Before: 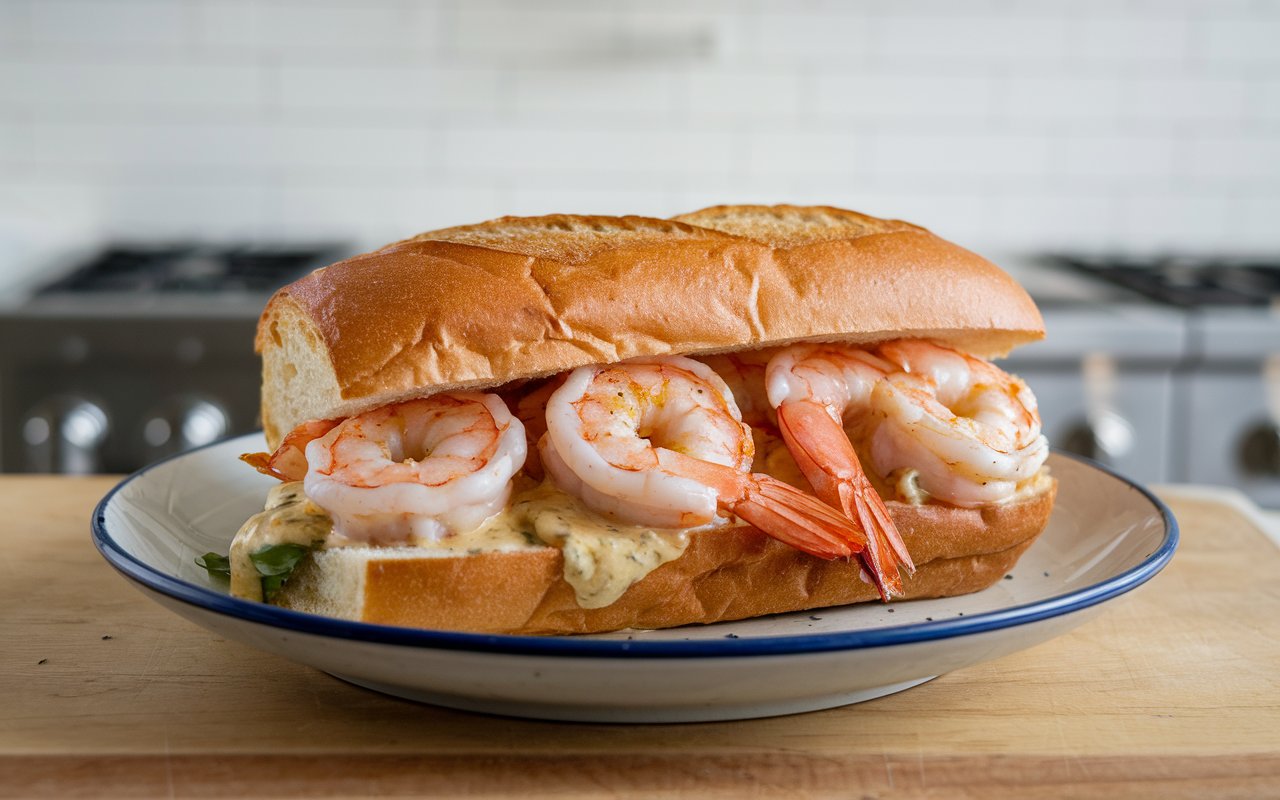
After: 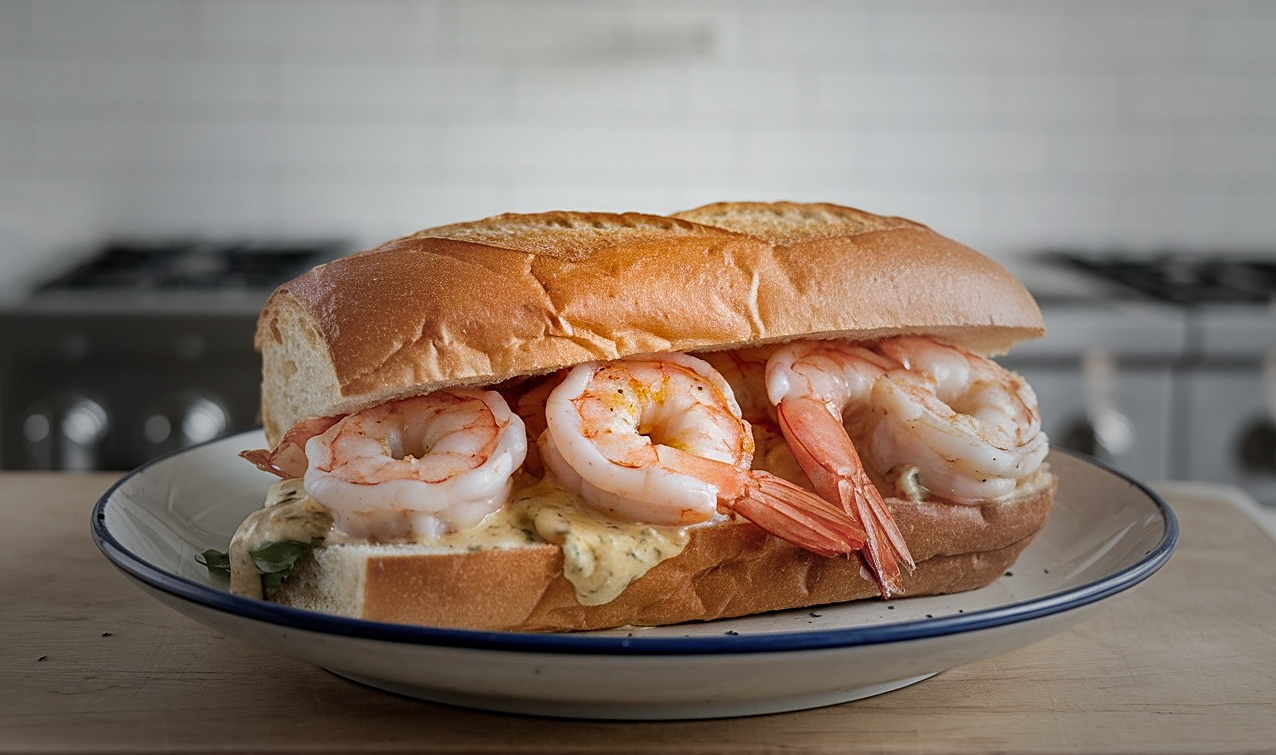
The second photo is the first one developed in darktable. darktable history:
vignetting: fall-off start 16.28%, fall-off radius 98.71%, width/height ratio 0.713
crop: top 0.445%, right 0.26%, bottom 5.059%
sharpen: amount 0.499
